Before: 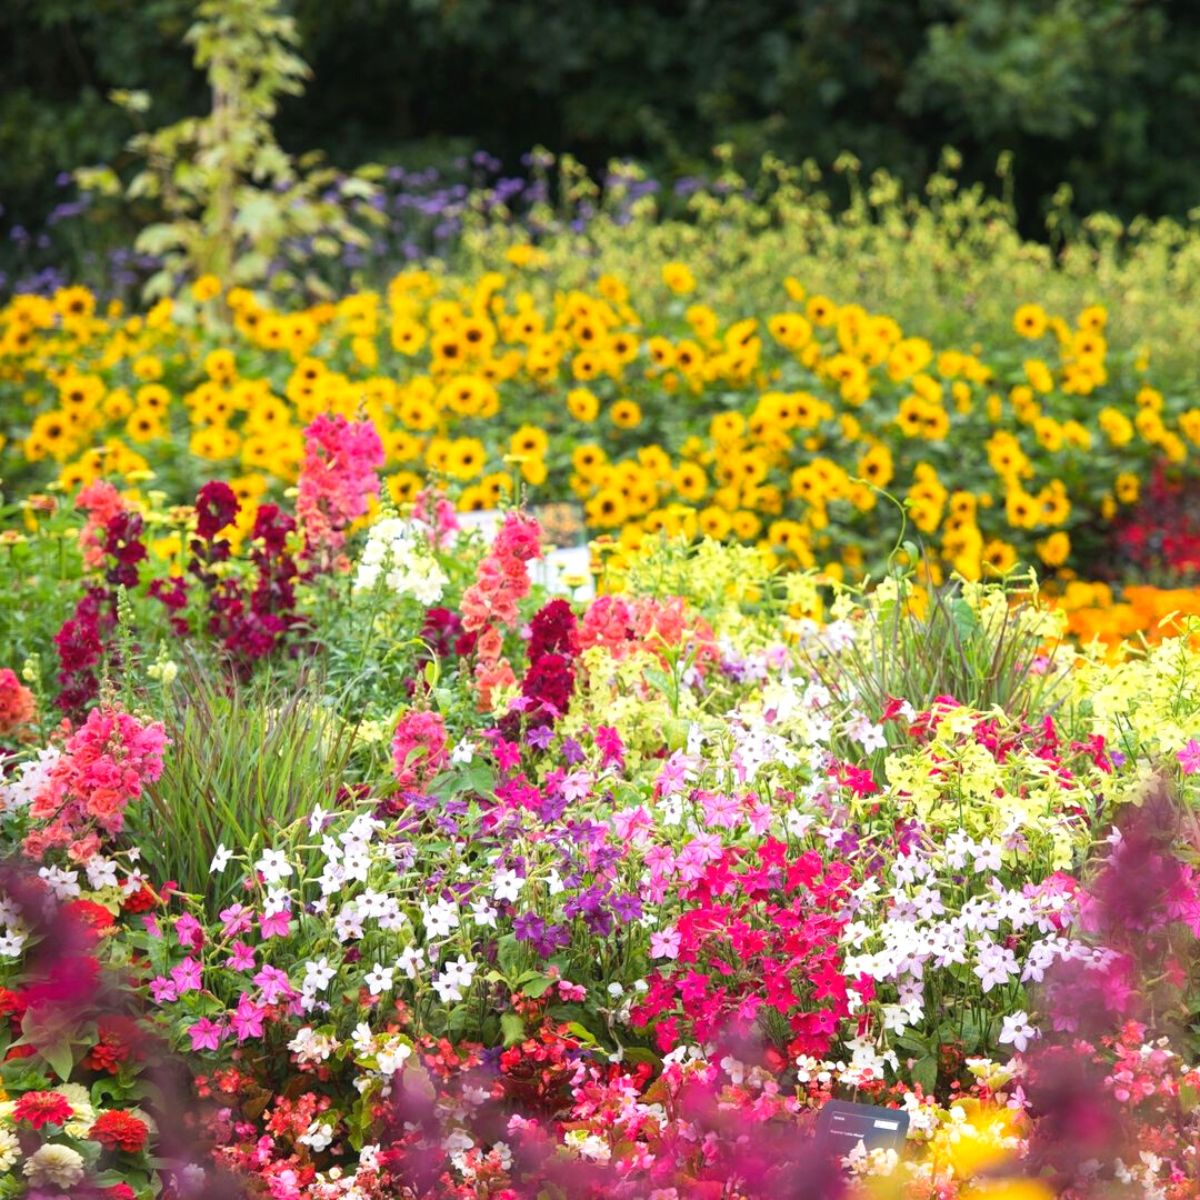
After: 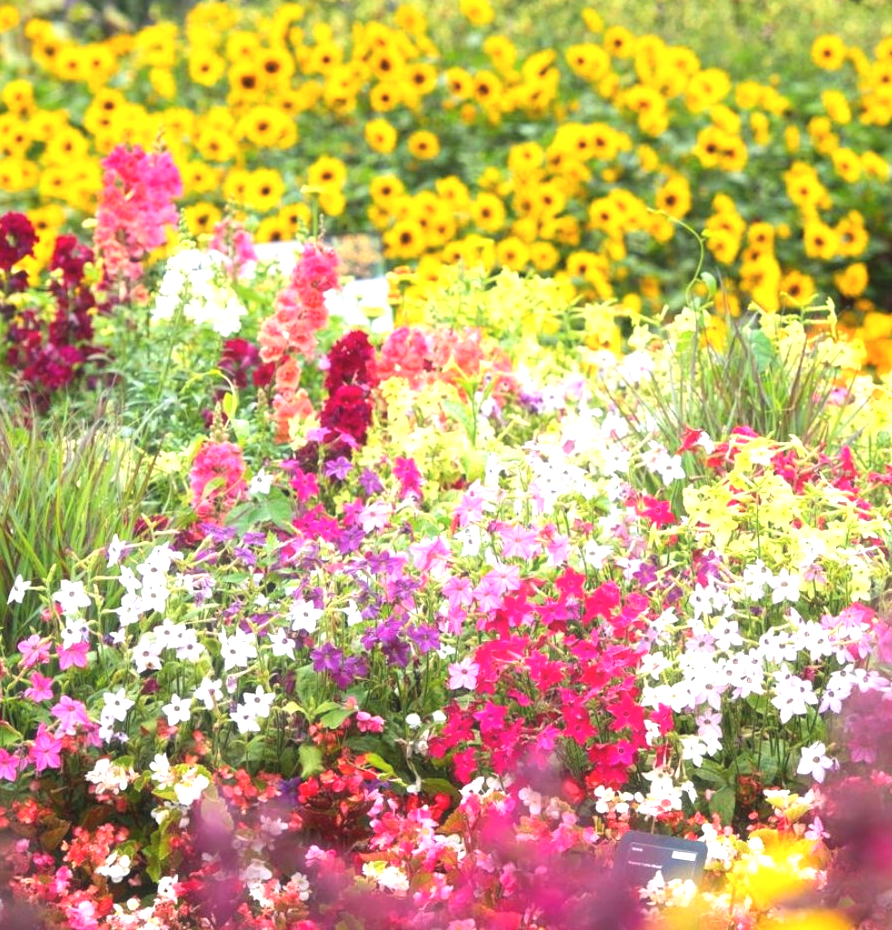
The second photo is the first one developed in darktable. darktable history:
haze removal: strength -0.095, adaptive false
exposure: black level correction 0, exposure 0.5 EV, compensate exposure bias true, compensate highlight preservation false
crop: left 16.842%, top 22.473%, right 8.788%
